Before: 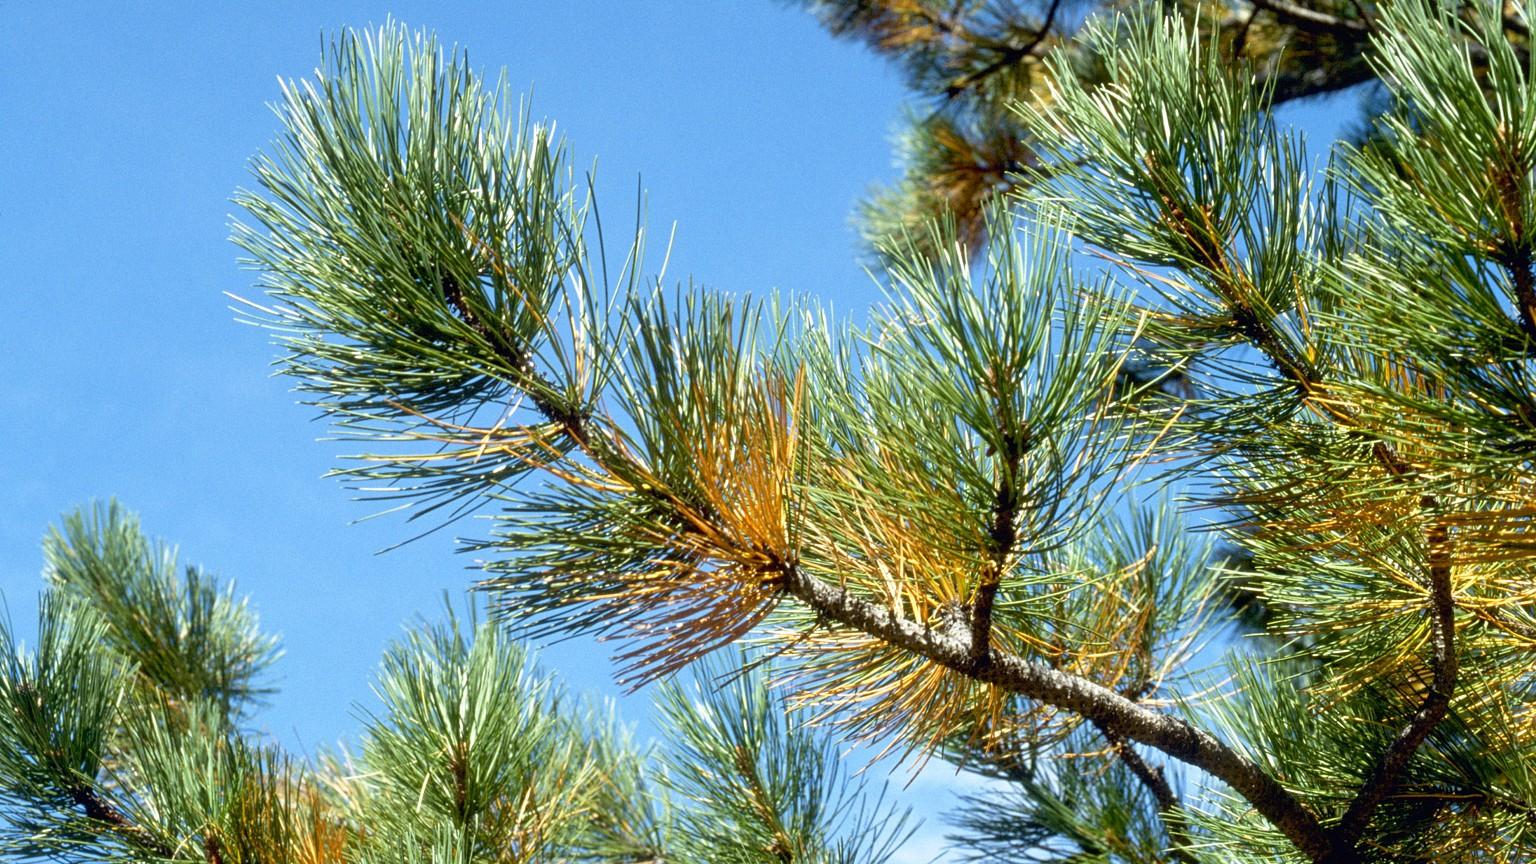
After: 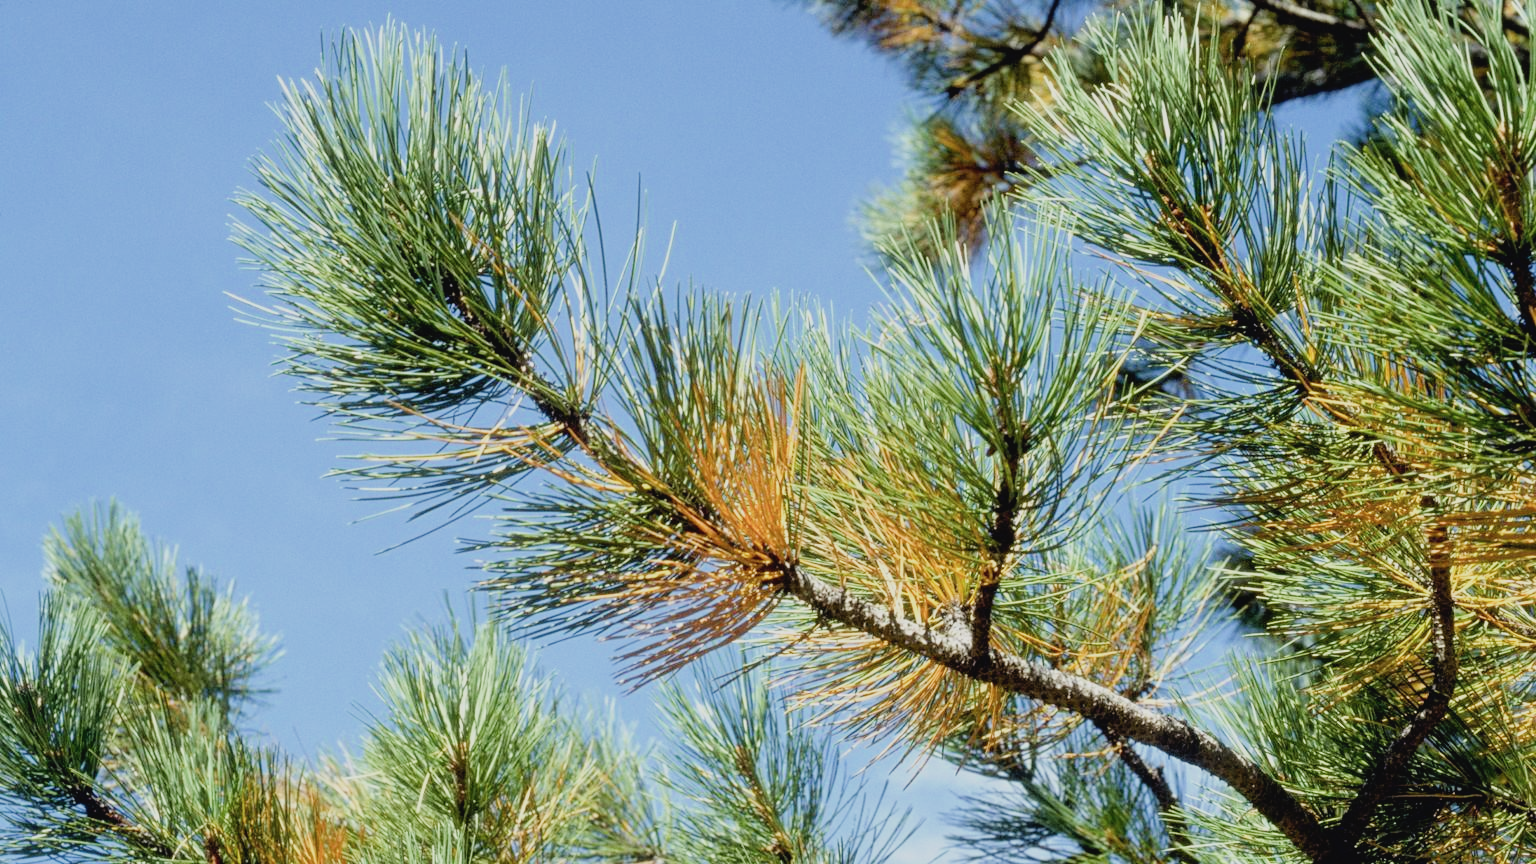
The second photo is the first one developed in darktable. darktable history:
contrast brightness saturation: contrast -0.076, brightness -0.036, saturation -0.109
exposure: black level correction 0, exposure 0.694 EV, compensate highlight preservation false
filmic rgb: black relative exposure -7.65 EV, white relative exposure 4.56 EV, hardness 3.61
